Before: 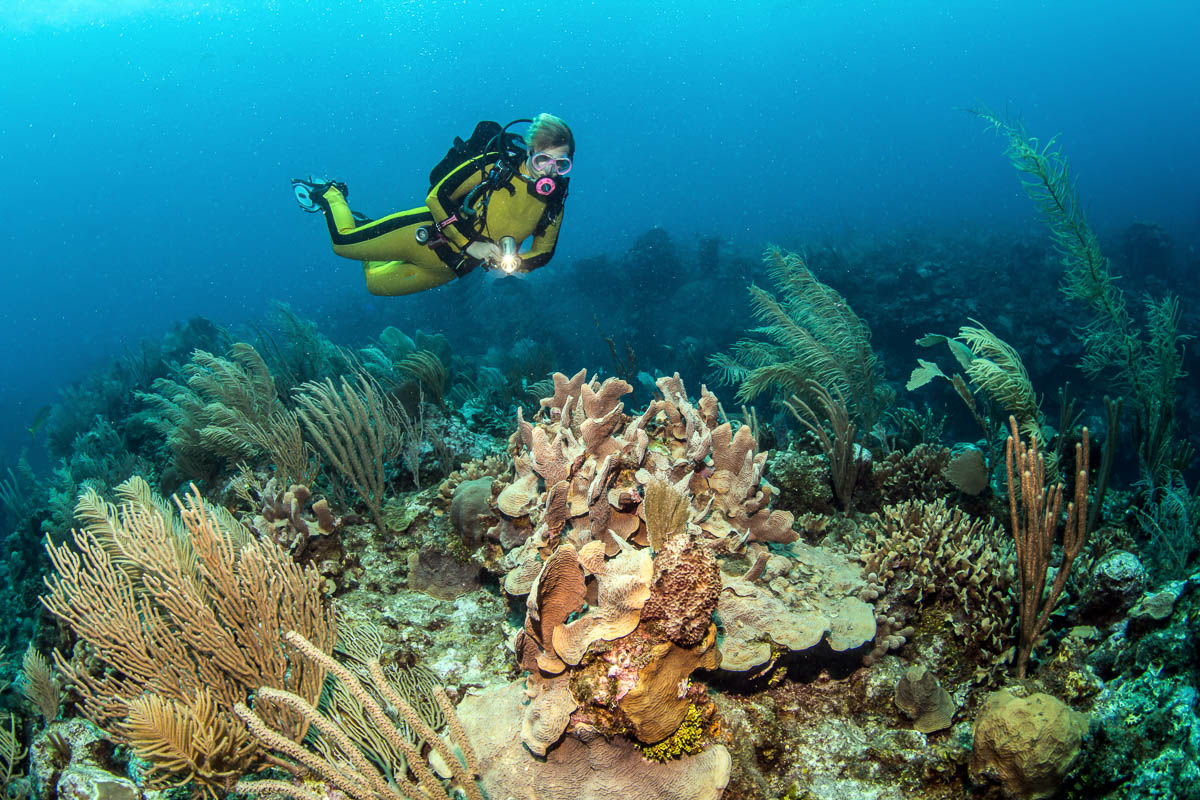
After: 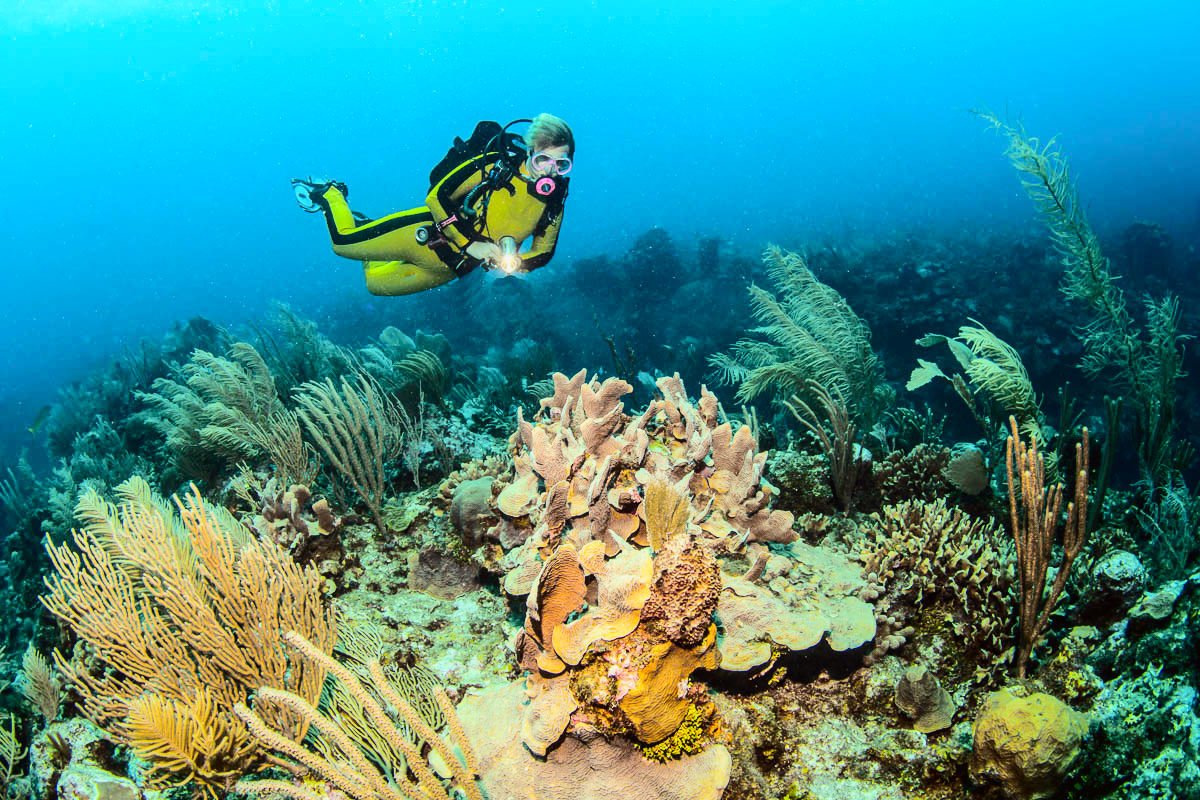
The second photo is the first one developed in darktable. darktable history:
tone curve: curves: ch0 [(0, 0.011) (0.104, 0.085) (0.236, 0.234) (0.398, 0.507) (0.472, 0.62) (0.641, 0.773) (0.835, 0.883) (1, 0.961)]; ch1 [(0, 0) (0.353, 0.344) (0.43, 0.401) (0.479, 0.476) (0.502, 0.504) (0.54, 0.542) (0.602, 0.613) (0.638, 0.668) (0.693, 0.727) (1, 1)]; ch2 [(0, 0) (0.34, 0.314) (0.434, 0.43) (0.5, 0.506) (0.528, 0.534) (0.55, 0.567) (0.595, 0.613) (0.644, 0.729) (1, 1)], color space Lab, independent channels, preserve colors none
